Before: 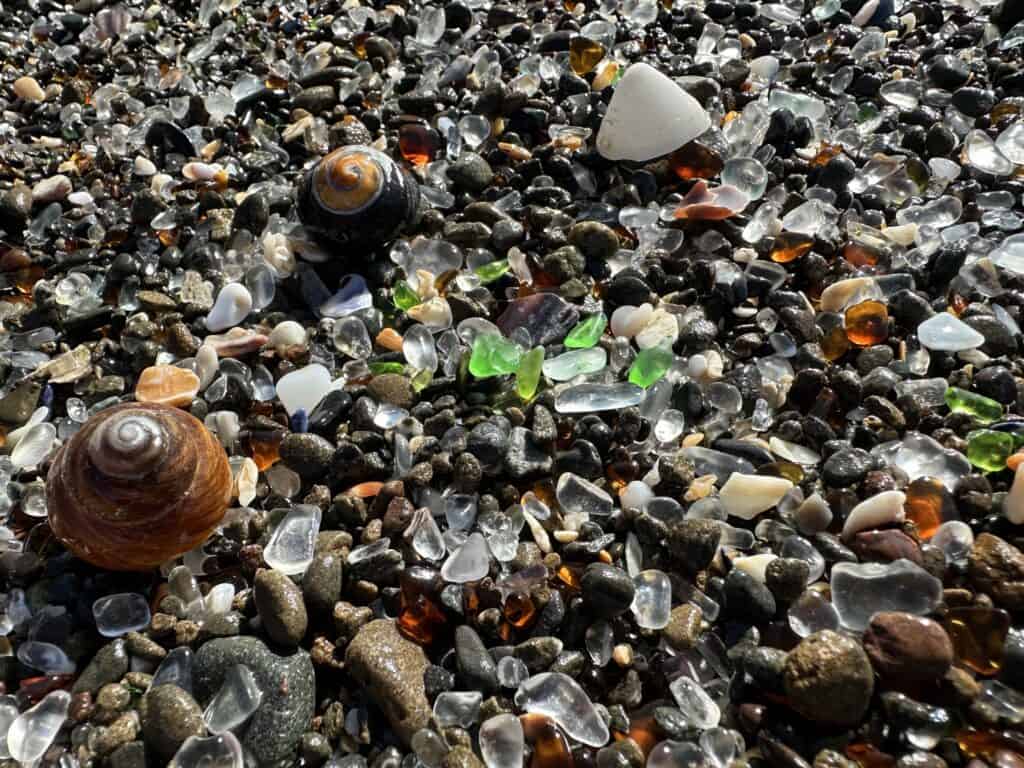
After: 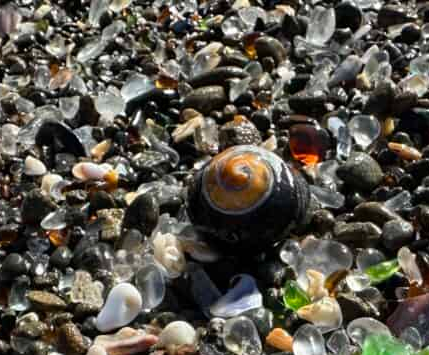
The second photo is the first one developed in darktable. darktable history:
crop and rotate: left 10.817%, top 0.062%, right 47.194%, bottom 53.626%
color contrast: green-magenta contrast 0.96
